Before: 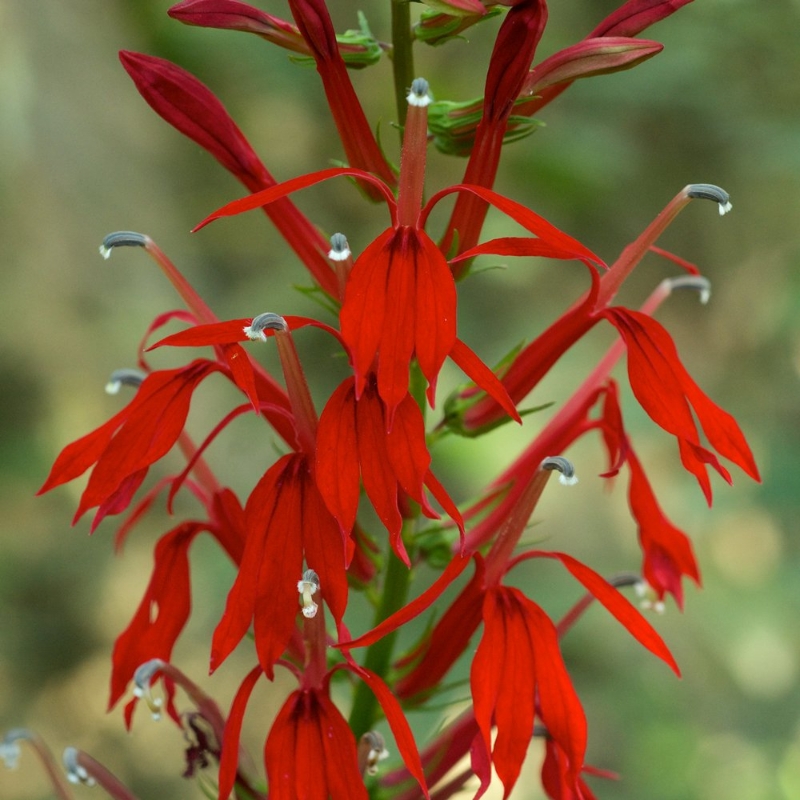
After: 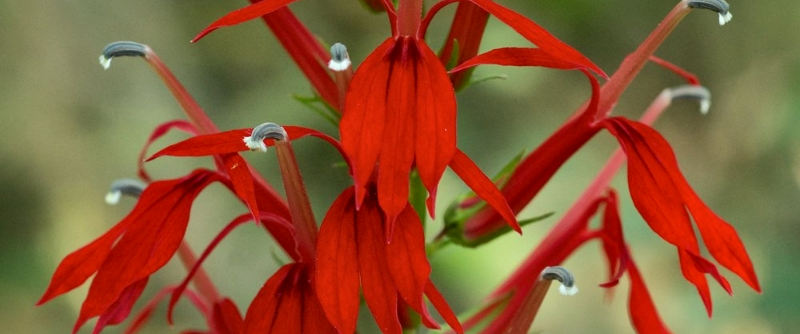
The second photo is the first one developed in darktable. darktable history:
crop and rotate: top 23.84%, bottom 34.294%
local contrast: mode bilateral grid, contrast 20, coarseness 50, detail 132%, midtone range 0.2
